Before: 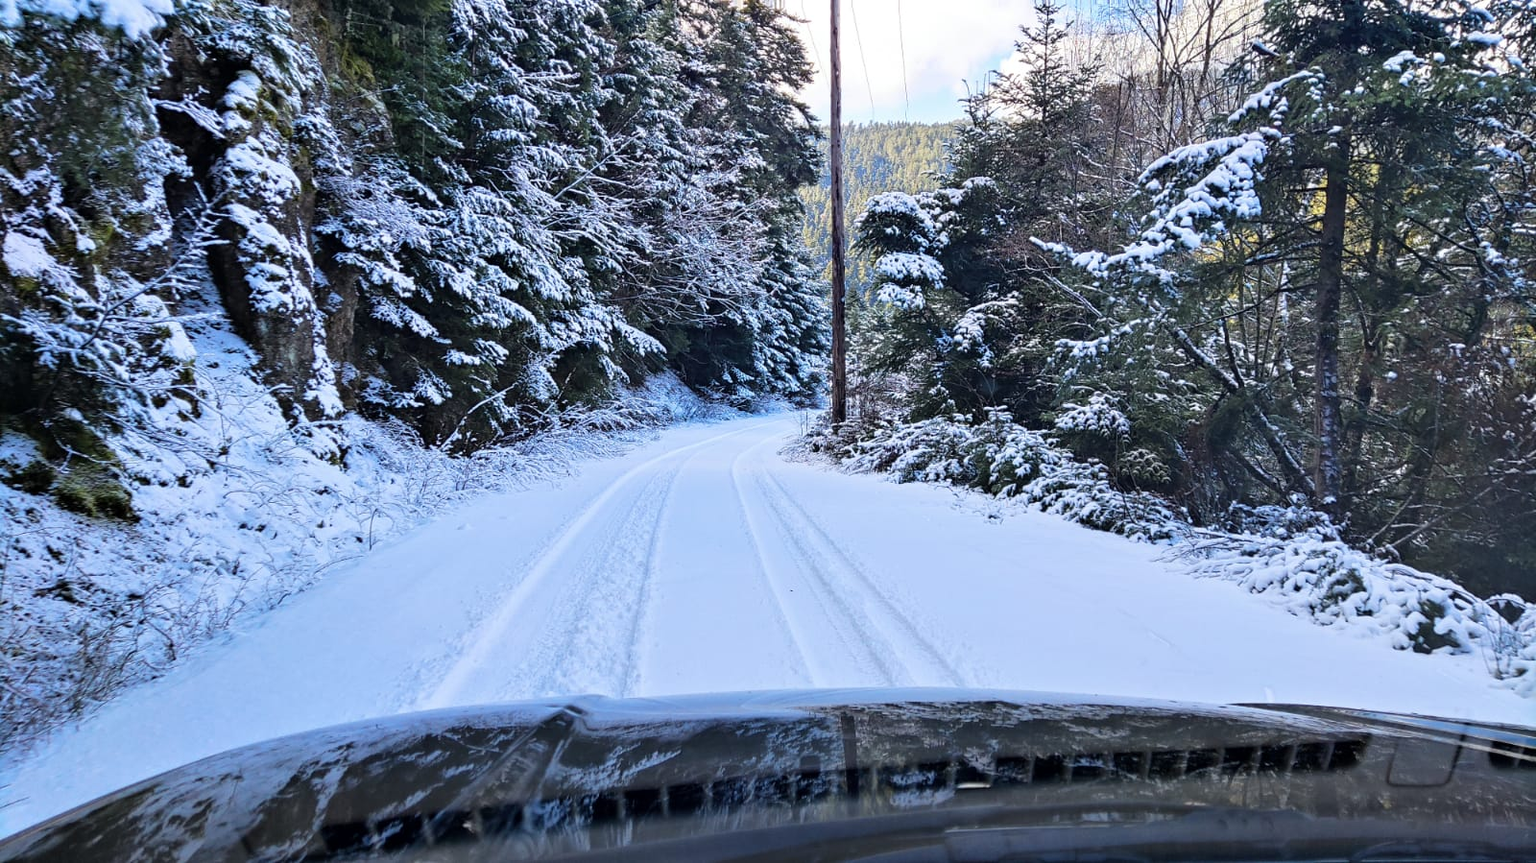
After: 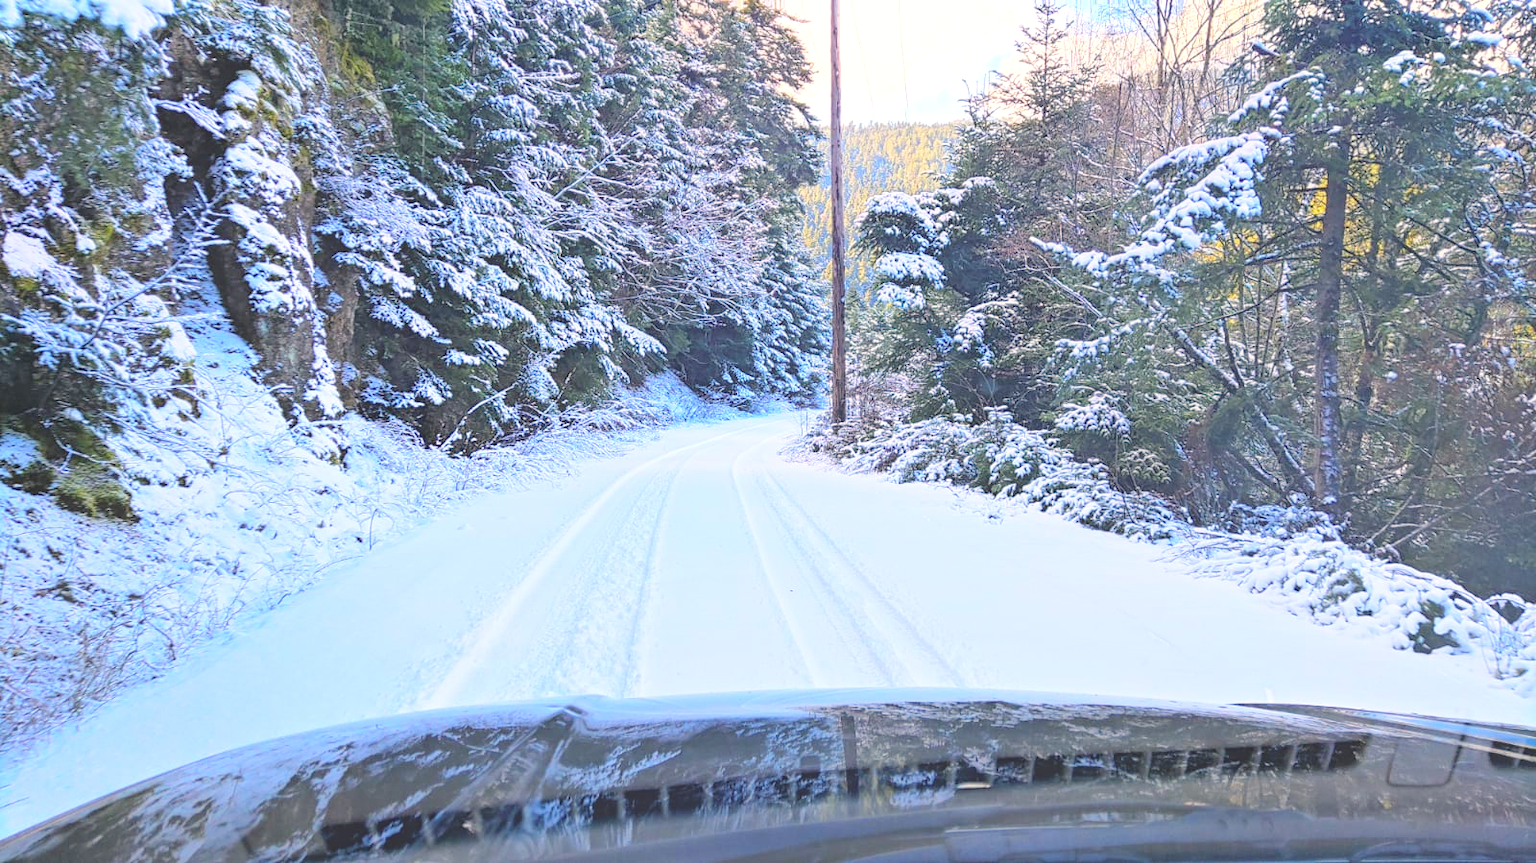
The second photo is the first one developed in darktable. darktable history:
contrast brightness saturation: brightness 0.279
contrast equalizer: octaves 7, y [[0.439, 0.44, 0.442, 0.457, 0.493, 0.498], [0.5 ×6], [0.5 ×6], [0 ×6], [0 ×6]]
color balance rgb: highlights gain › chroma 3.082%, highlights gain › hue 60.11°, white fulcrum 0.073 EV, linear chroma grading › global chroma 15.104%, perceptual saturation grading › global saturation 9.71%, contrast -9.763%
exposure: black level correction 0, exposure 0.701 EV, compensate exposure bias true, compensate highlight preservation false
